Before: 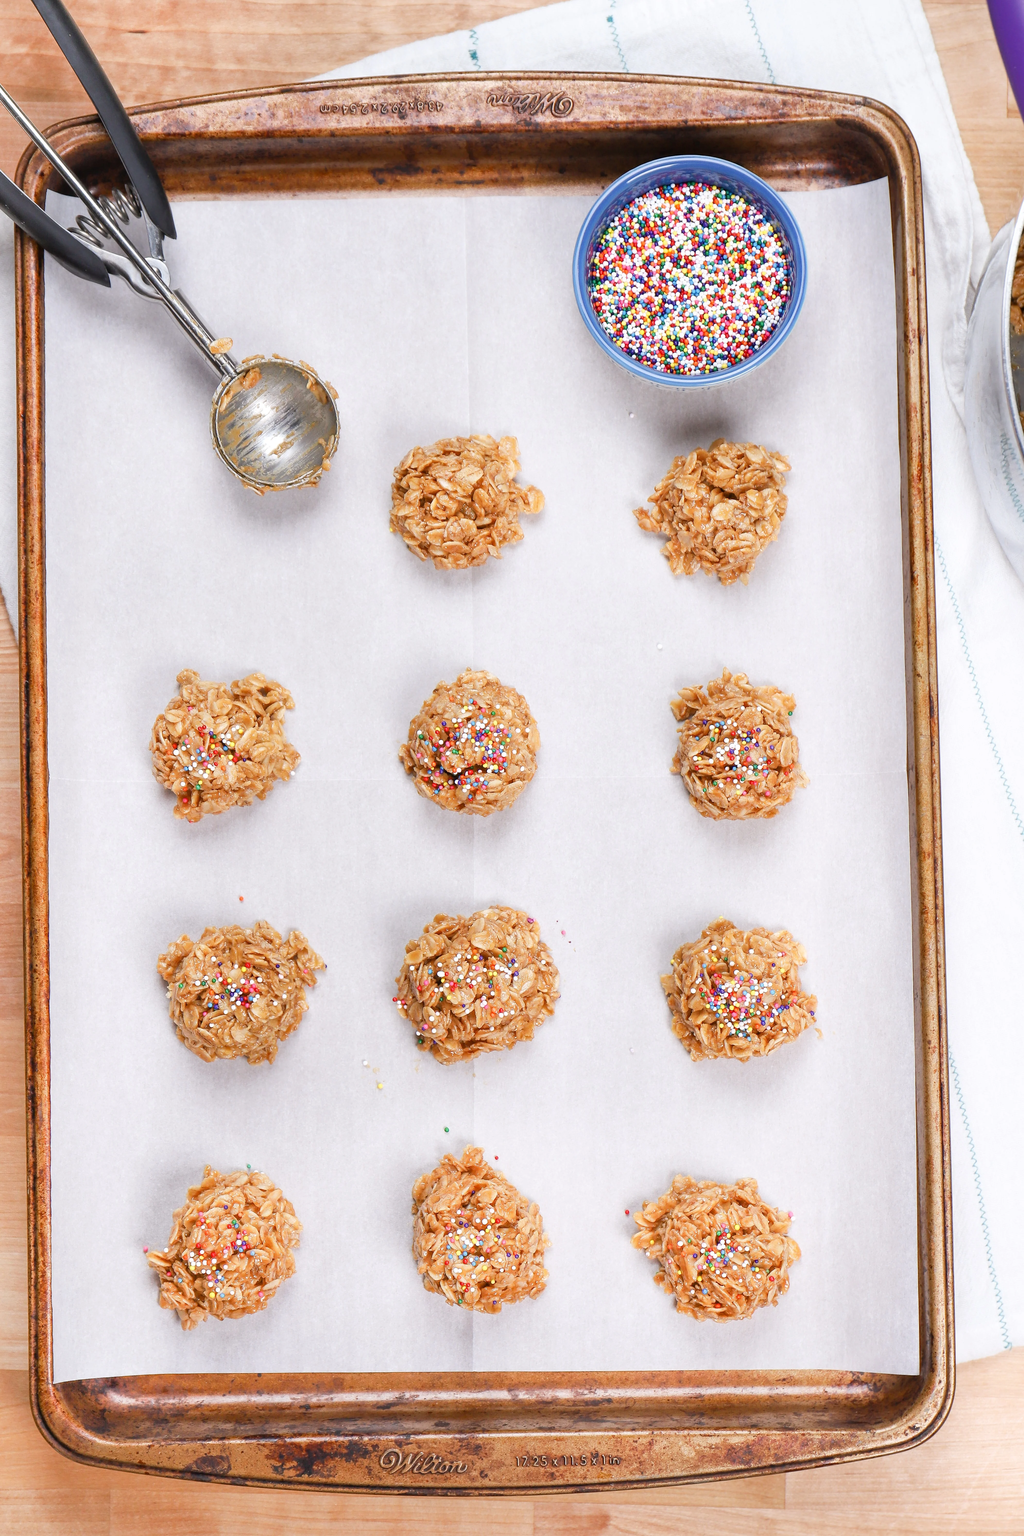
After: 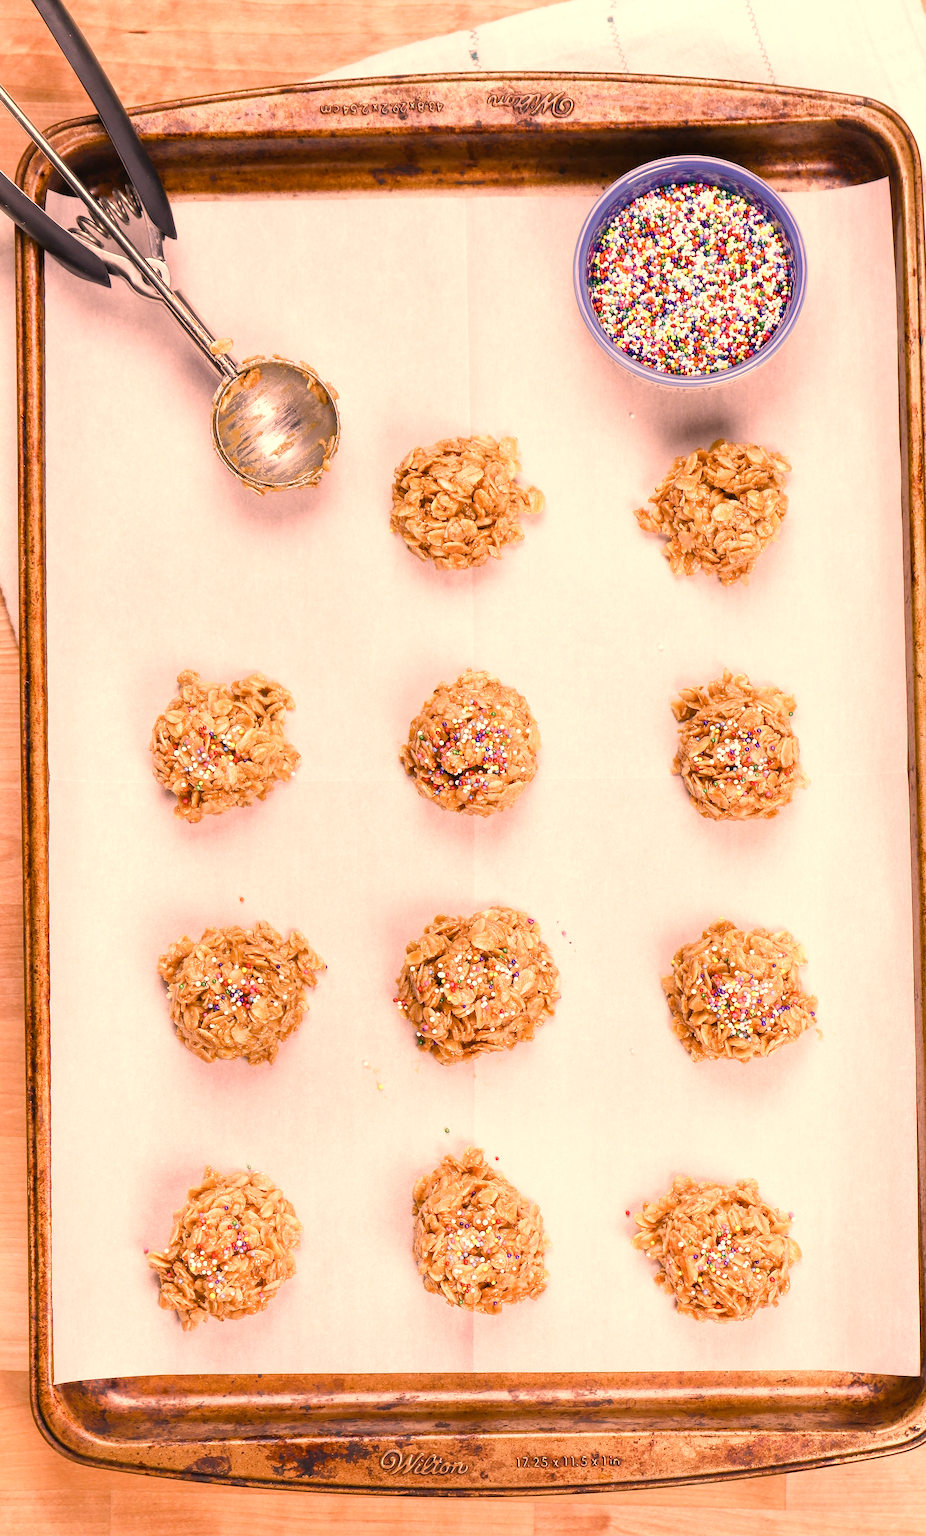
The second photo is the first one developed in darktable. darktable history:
crop: right 9.522%, bottom 0.024%
color correction: highlights a* 39.59, highlights b* 39.6, saturation 0.692
color balance rgb: linear chroma grading › global chroma 15.106%, perceptual saturation grading › global saturation 20%, perceptual saturation grading › highlights -50.015%, perceptual saturation grading › shadows 30.261%, perceptual brilliance grading › highlights 9.236%, perceptual brilliance grading › mid-tones 5.758%, global vibrance 25.266%
